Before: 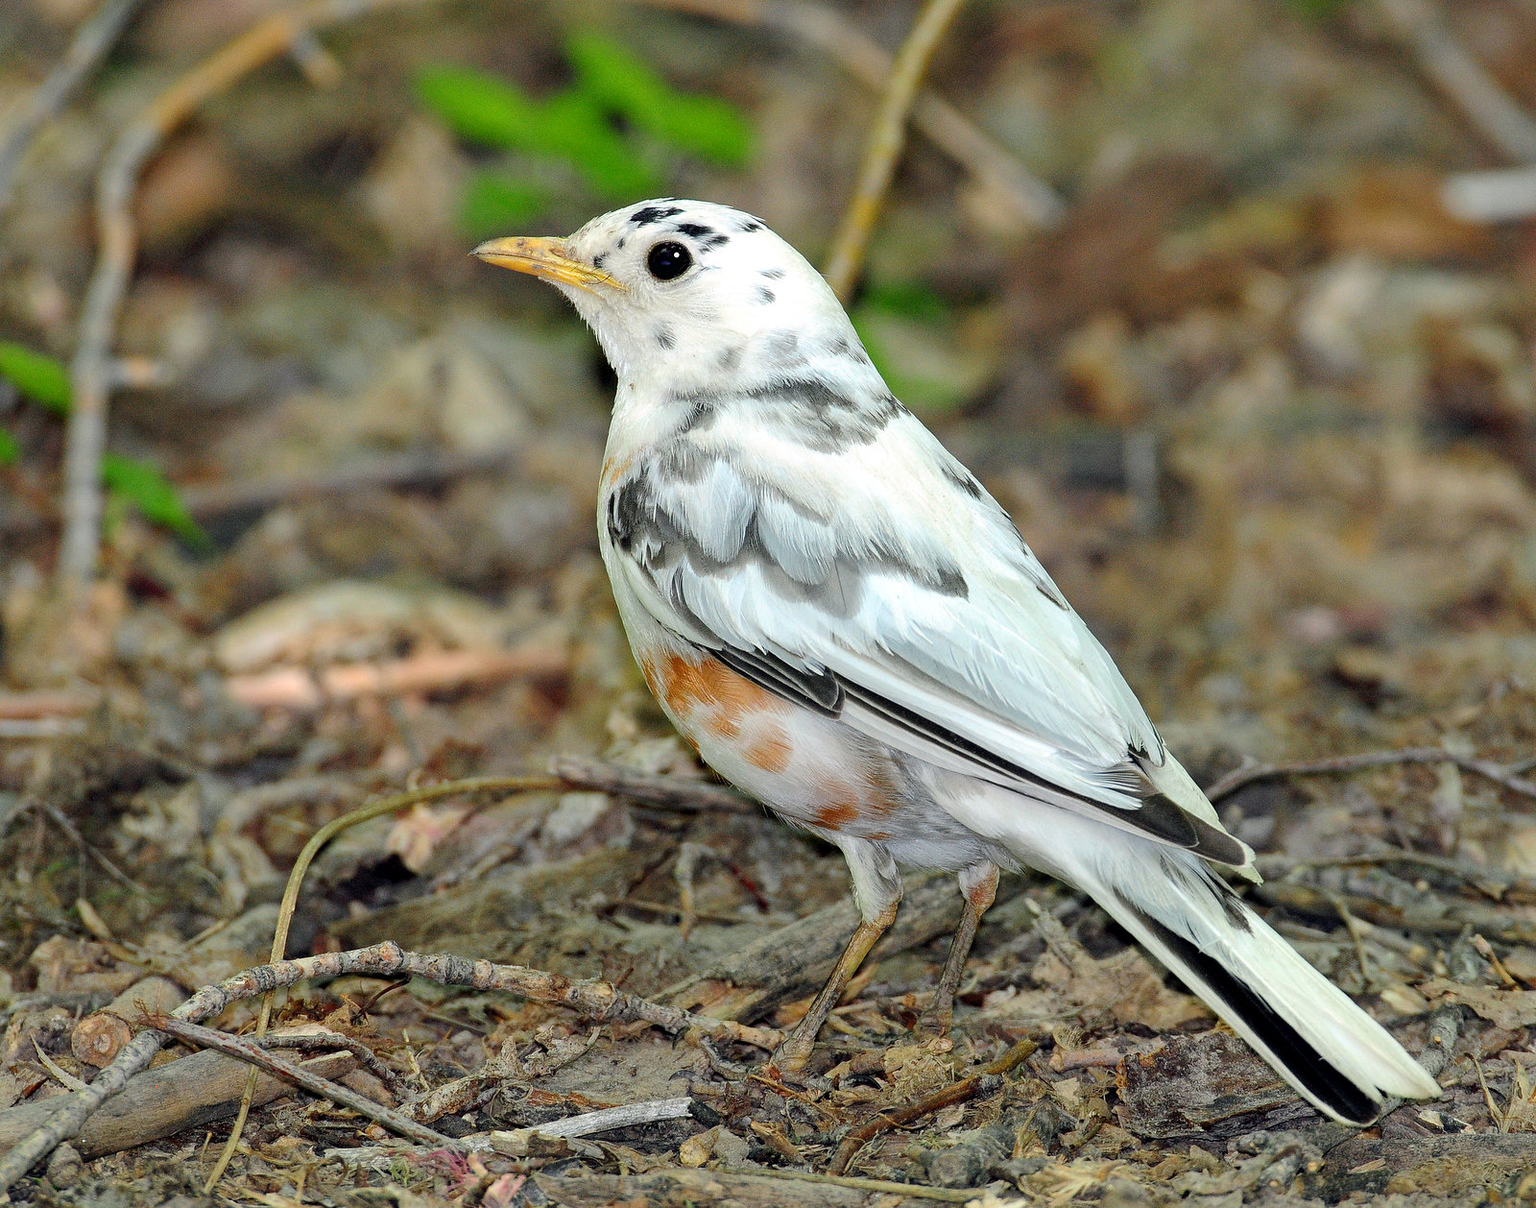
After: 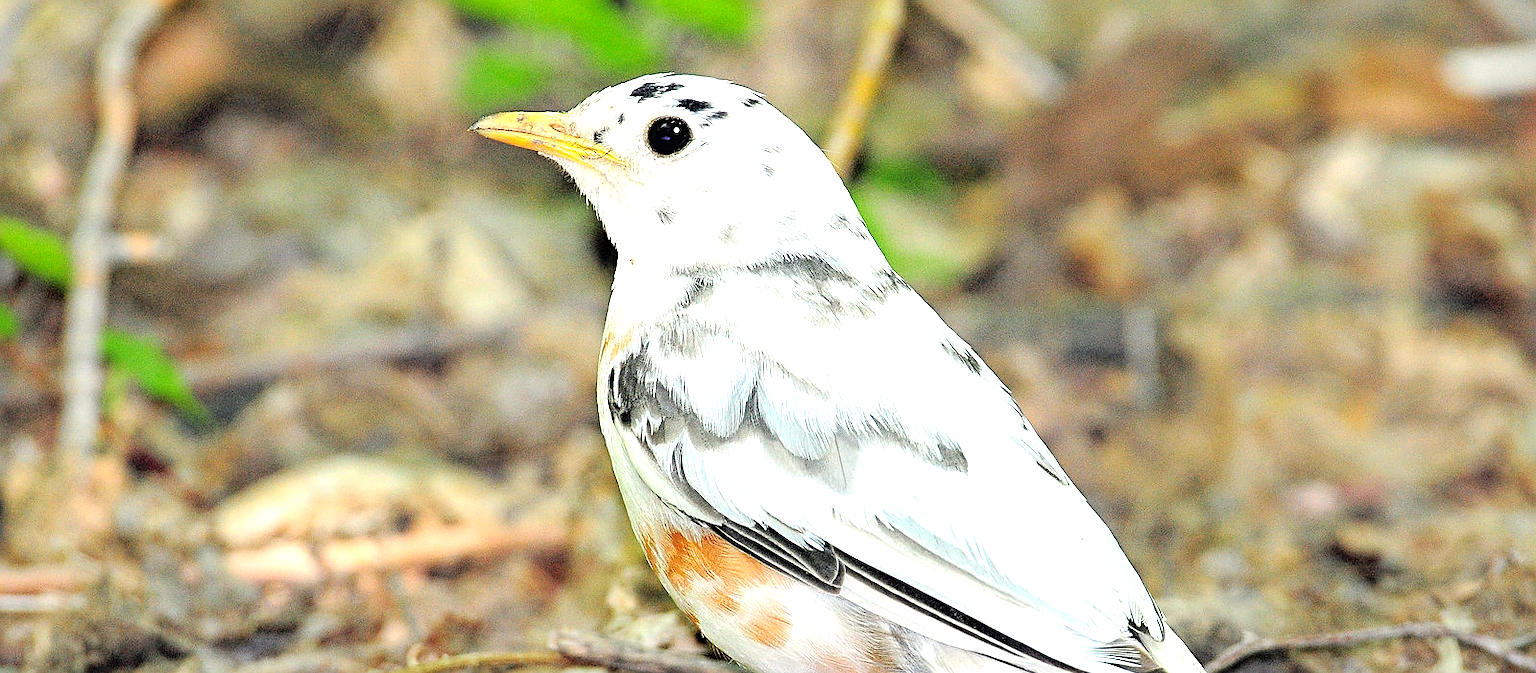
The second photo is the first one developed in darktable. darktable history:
crop and rotate: top 10.41%, bottom 33.723%
sharpen: on, module defaults
contrast brightness saturation: brightness 0.131
color correction: highlights a* 0.689, highlights b* 2.77, saturation 1.06
tone equalizer: -8 EV -1.12 EV, -7 EV -0.998 EV, -6 EV -0.833 EV, -5 EV -0.579 EV, -3 EV 0.599 EV, -2 EV 0.892 EV, -1 EV 0.993 EV, +0 EV 1.08 EV
